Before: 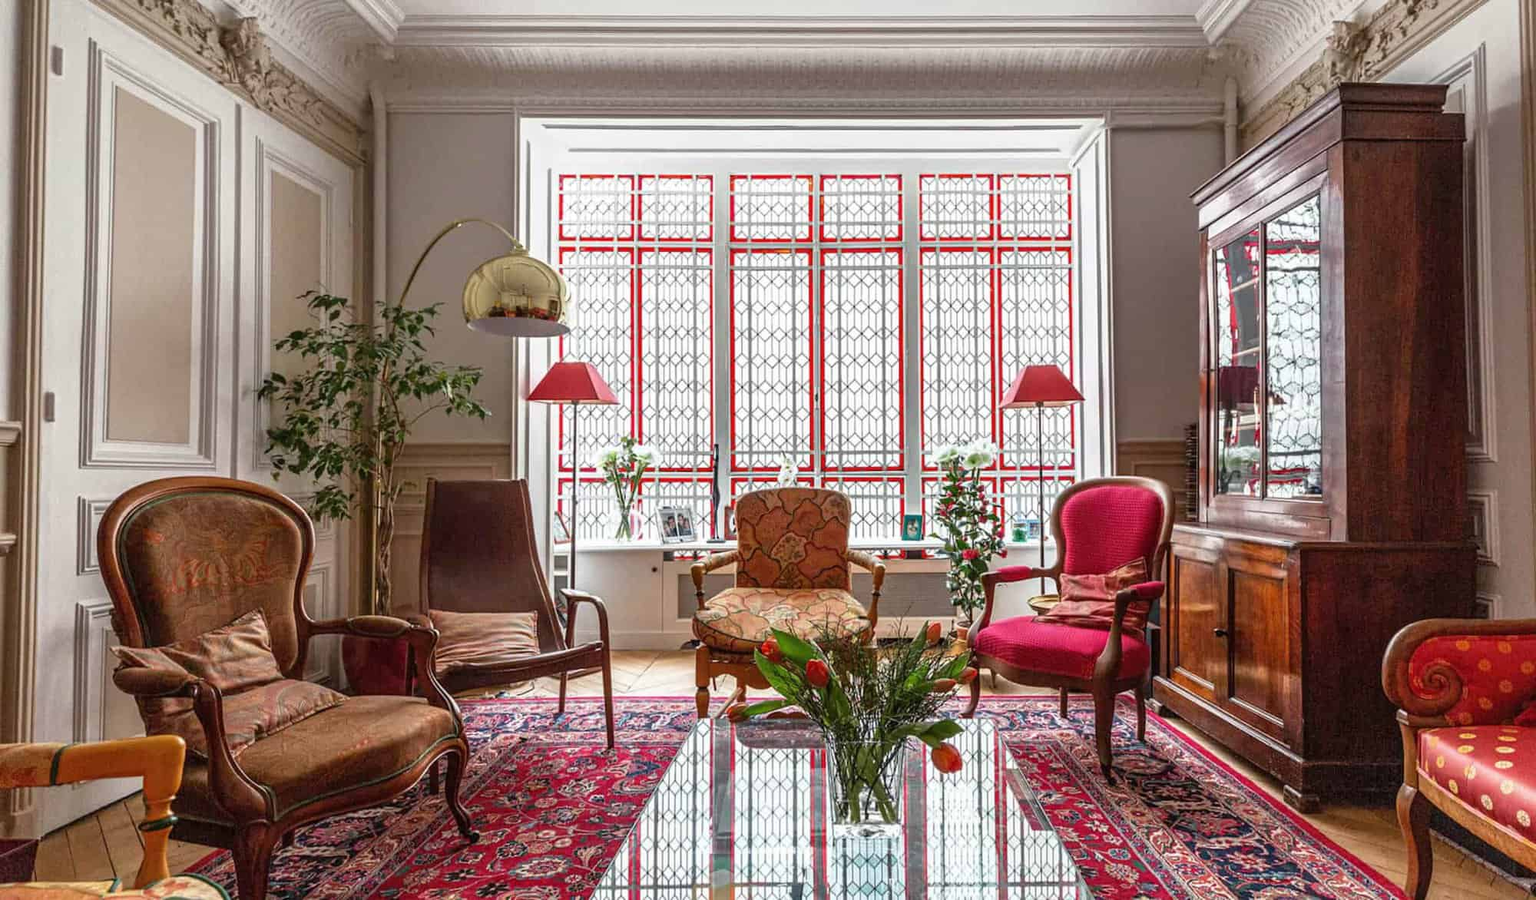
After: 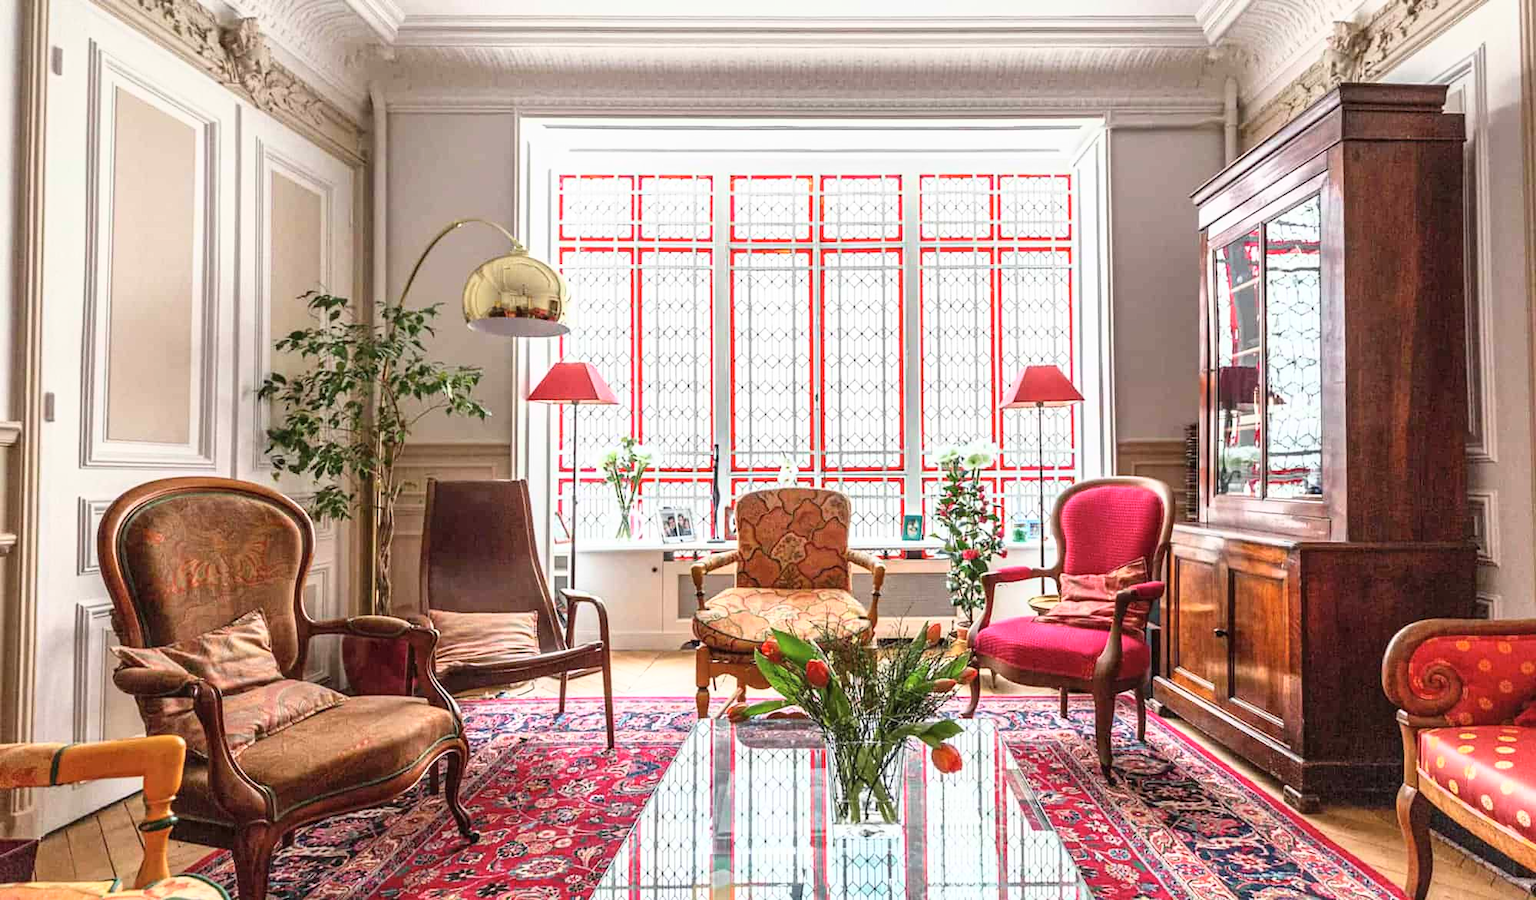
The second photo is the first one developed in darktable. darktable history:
tone curve: curves: ch0 [(0, 0) (0.641, 0.691) (1, 1)], color space Lab, independent channels
base curve: curves: ch0 [(0, 0) (0.557, 0.834) (1, 1)]
